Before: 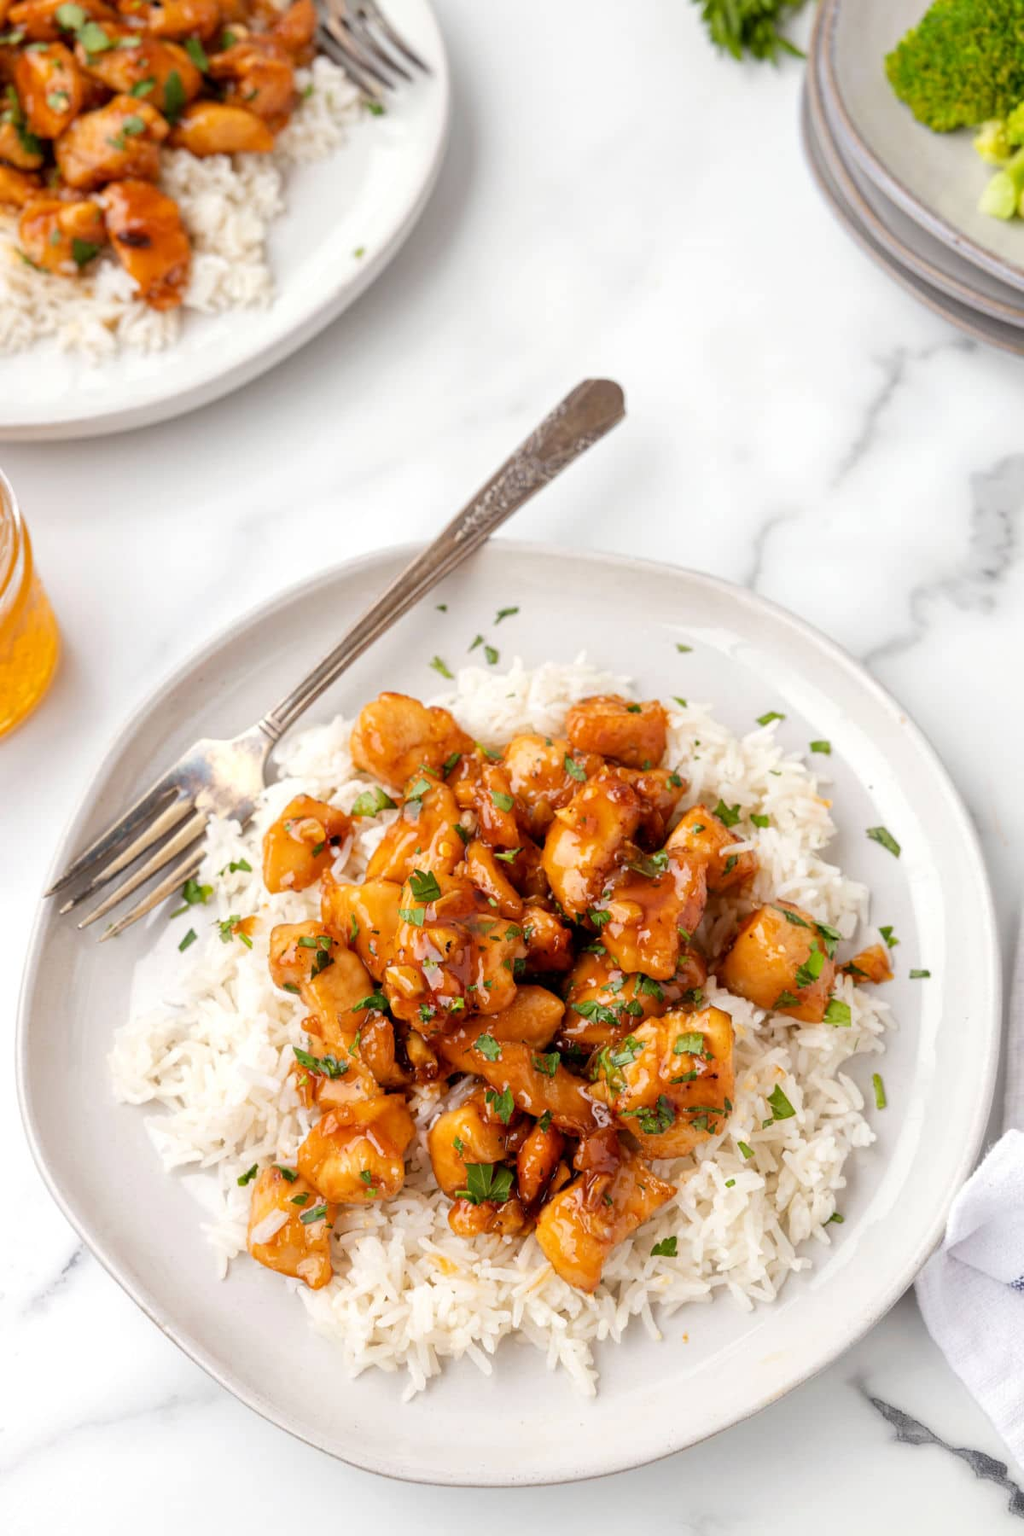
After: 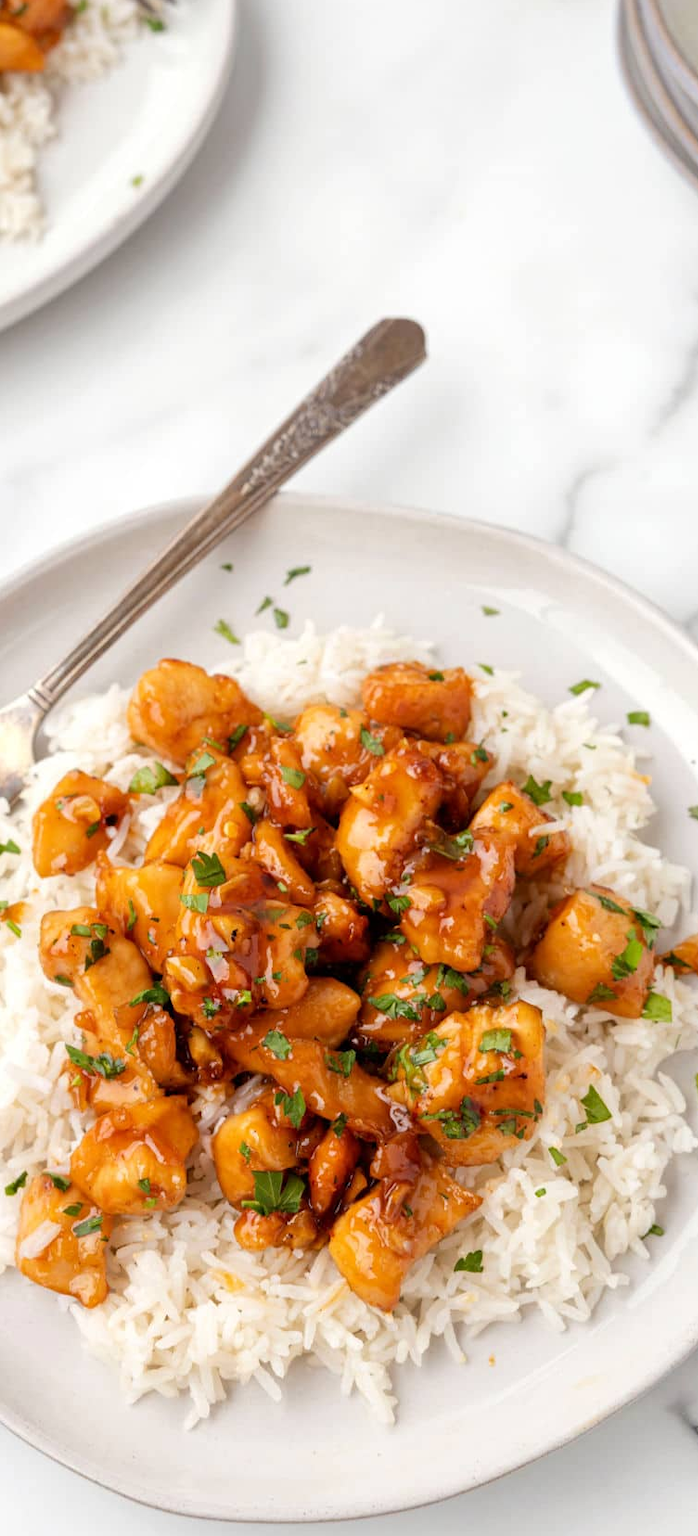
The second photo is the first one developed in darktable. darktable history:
crop and rotate: left 22.828%, top 5.635%, right 14.419%, bottom 2.324%
